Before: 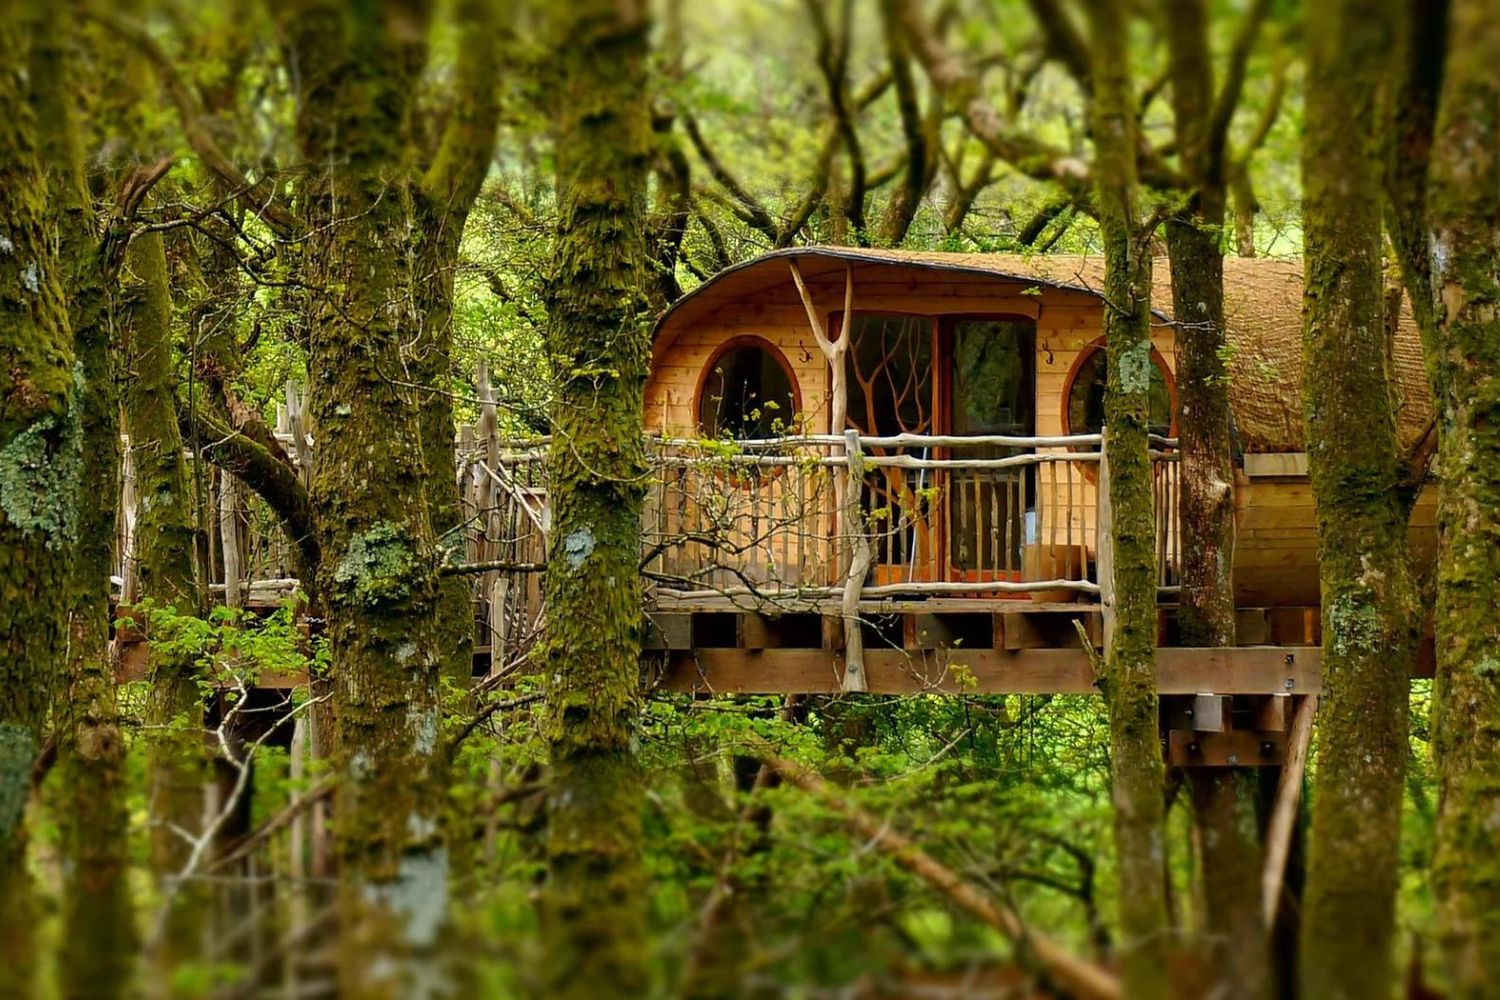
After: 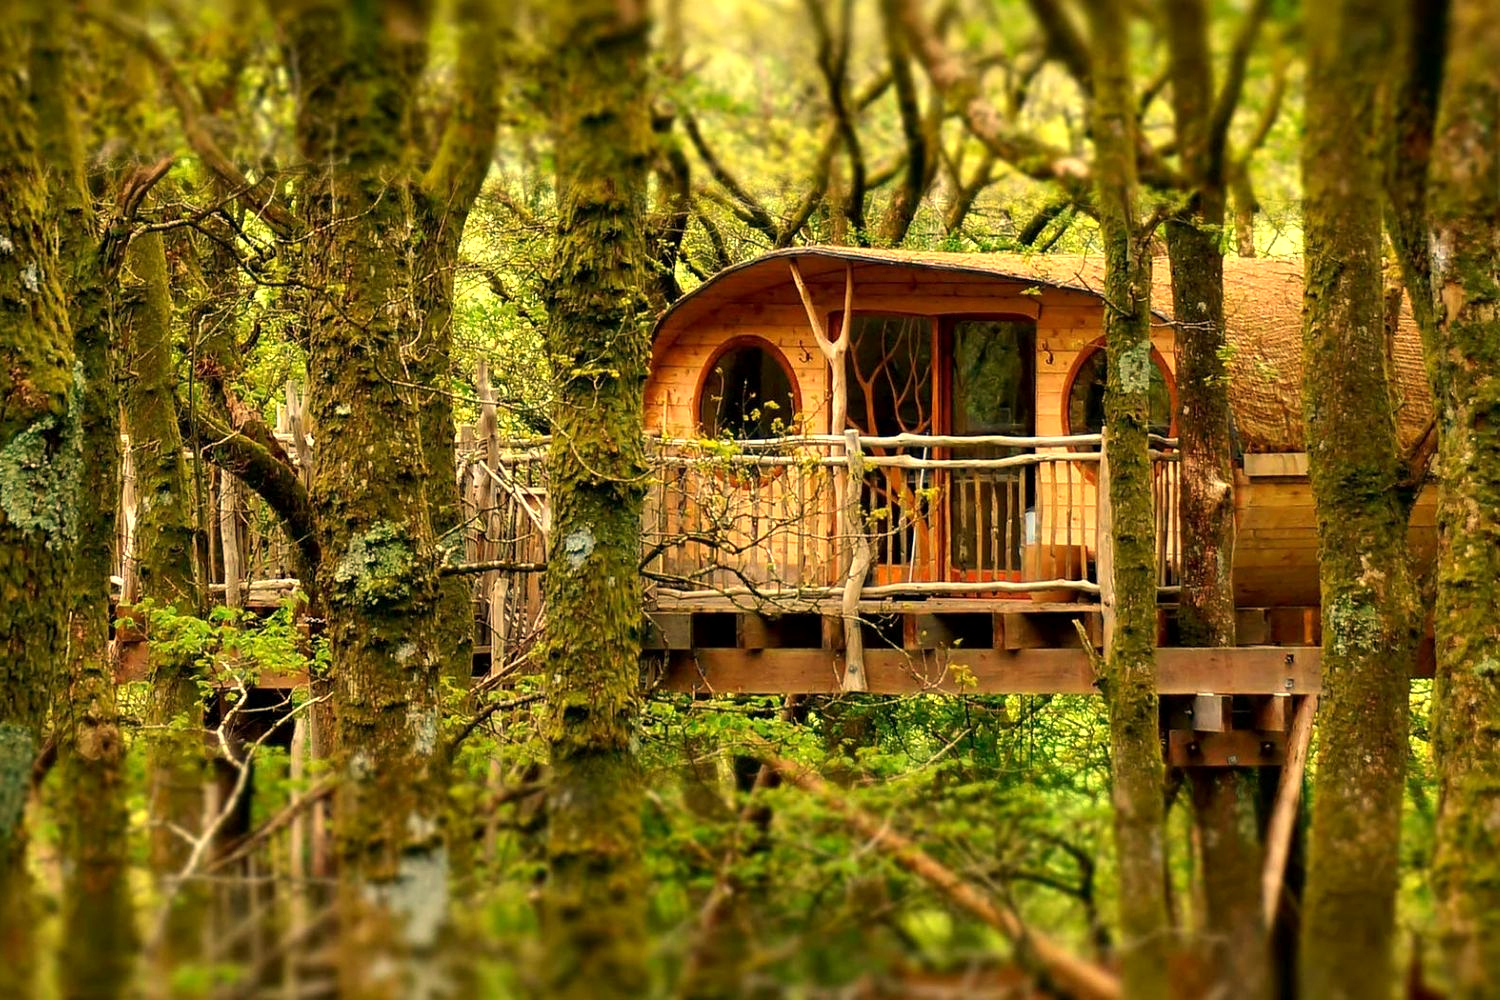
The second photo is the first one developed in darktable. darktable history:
exposure: black level correction 0.001, exposure 0.5 EV, compensate exposure bias true, compensate highlight preservation false
white balance: red 1.138, green 0.996, blue 0.812
